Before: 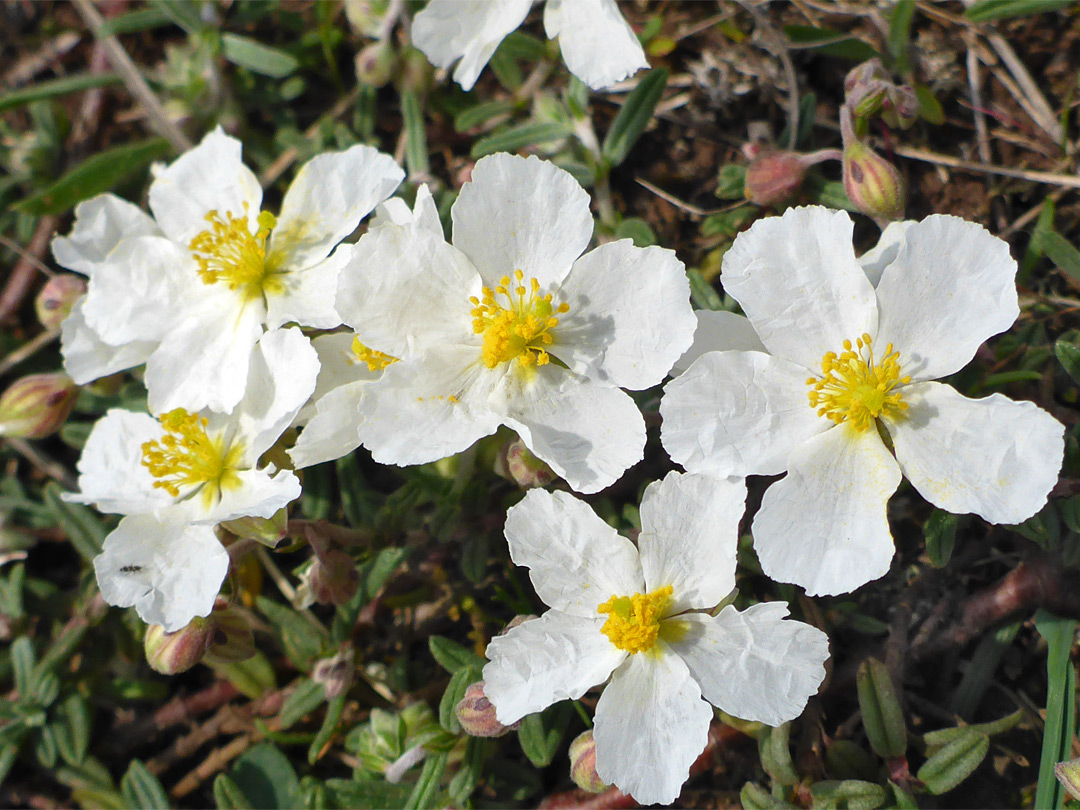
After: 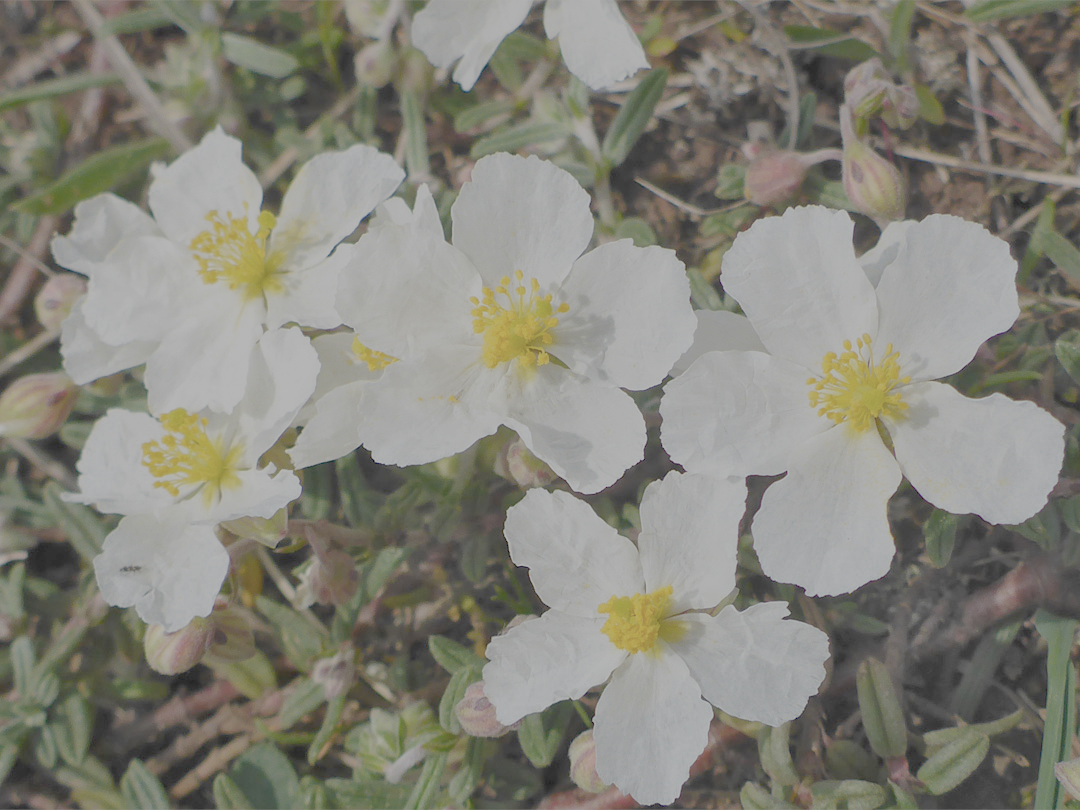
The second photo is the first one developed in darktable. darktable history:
exposure: black level correction 0, exposure -0.721 EV
color zones: curves: ch0 [(0.25, 0.5) (0.636, 0.25) (0.75, 0.5)]
color balance rgb: perceptual saturation grading › global saturation -27.94%, hue shift -2.27°, contrast -21.26%
